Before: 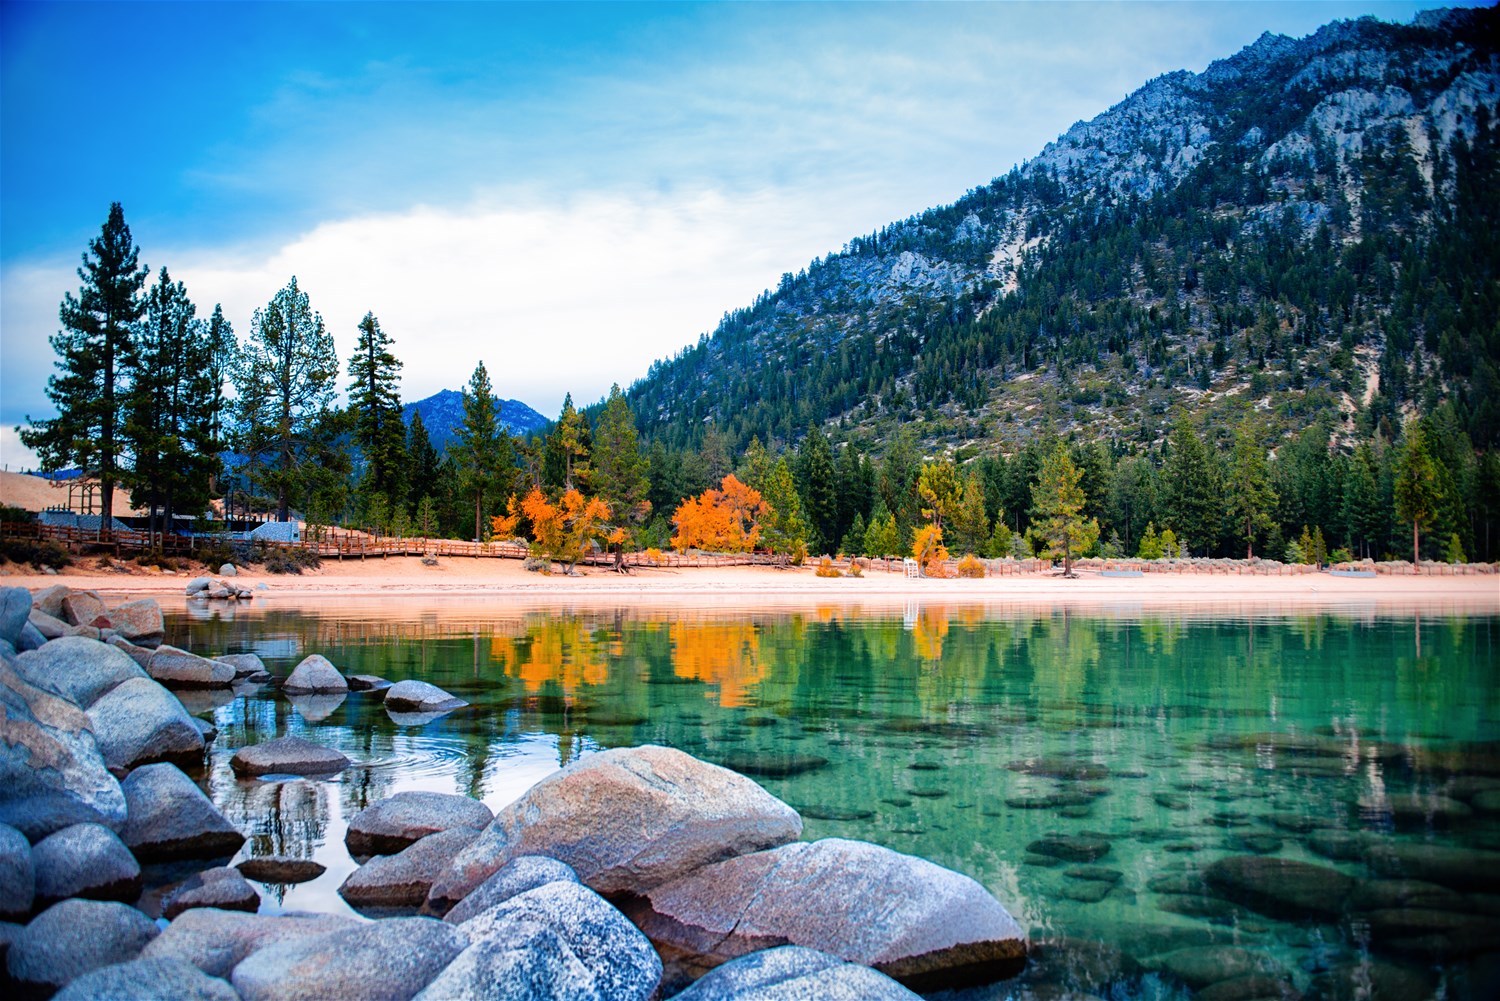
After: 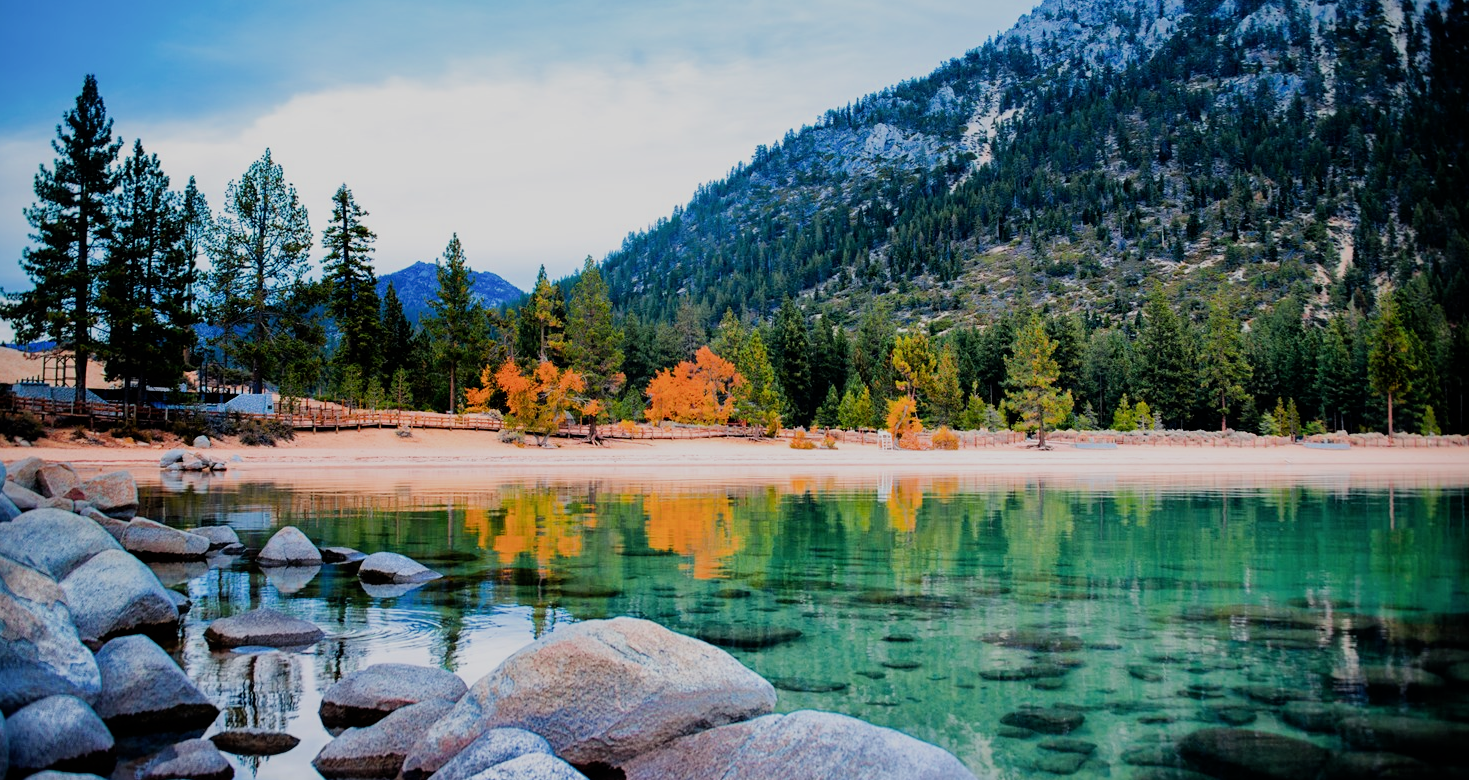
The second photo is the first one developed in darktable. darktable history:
crop and rotate: left 1.814%, top 12.818%, right 0.25%, bottom 9.225%
filmic rgb: black relative exposure -7.65 EV, white relative exposure 4.56 EV, hardness 3.61
